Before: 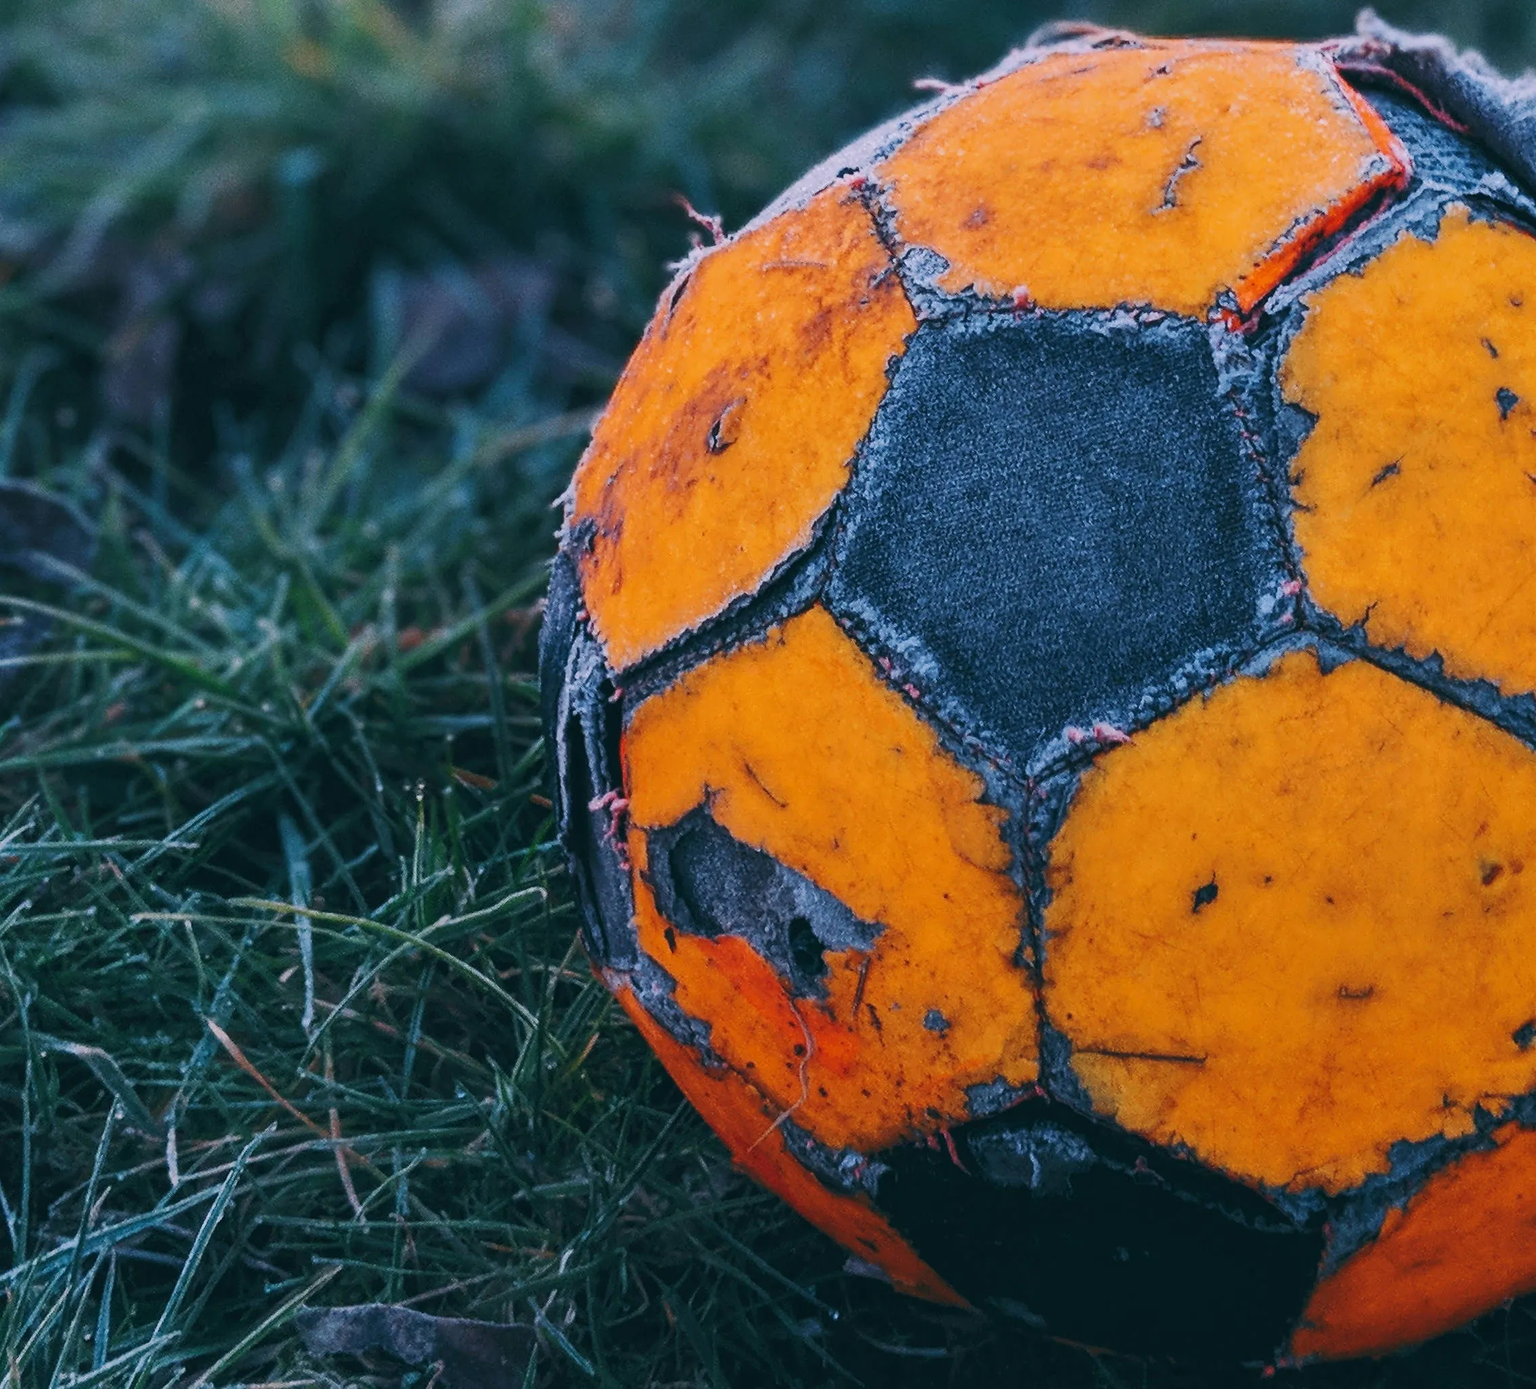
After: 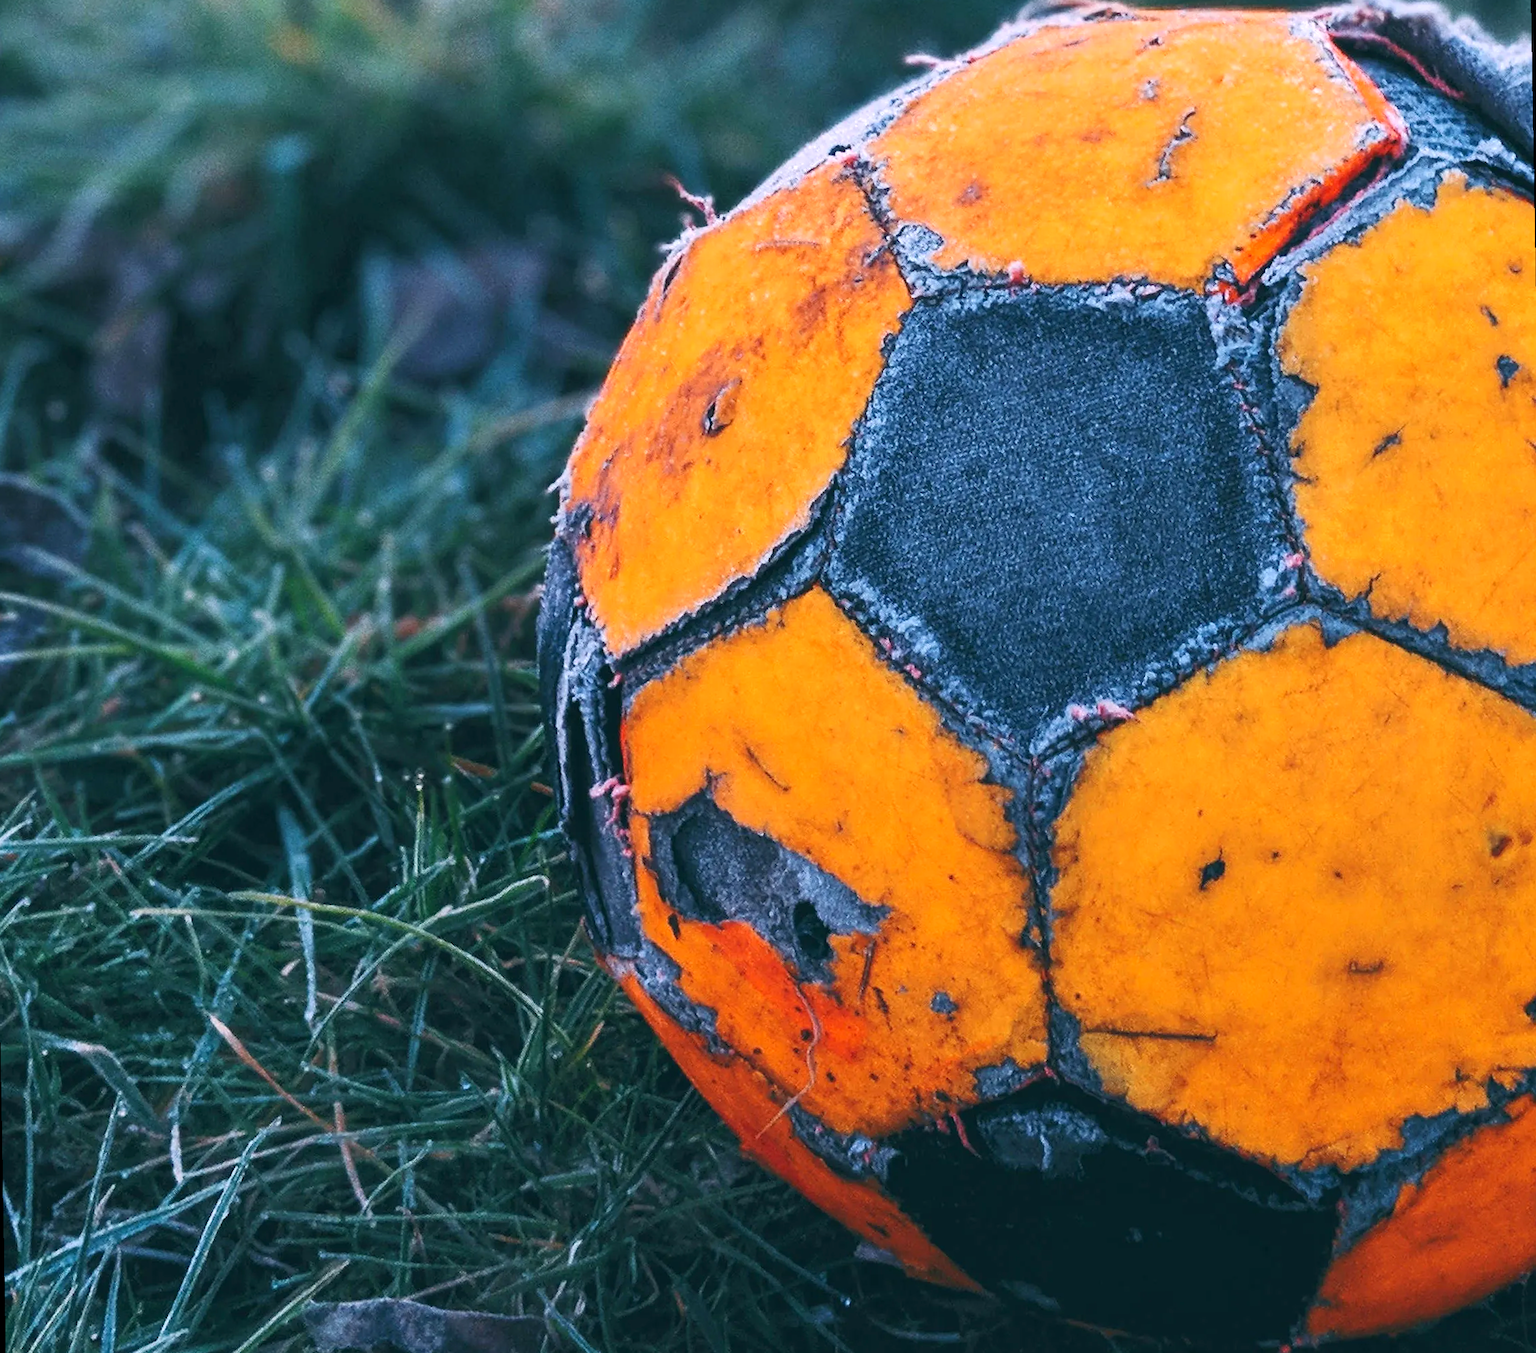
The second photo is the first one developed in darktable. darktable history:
rotate and perspective: rotation -1°, crop left 0.011, crop right 0.989, crop top 0.025, crop bottom 0.975
exposure: exposure 0.574 EV, compensate highlight preservation false
